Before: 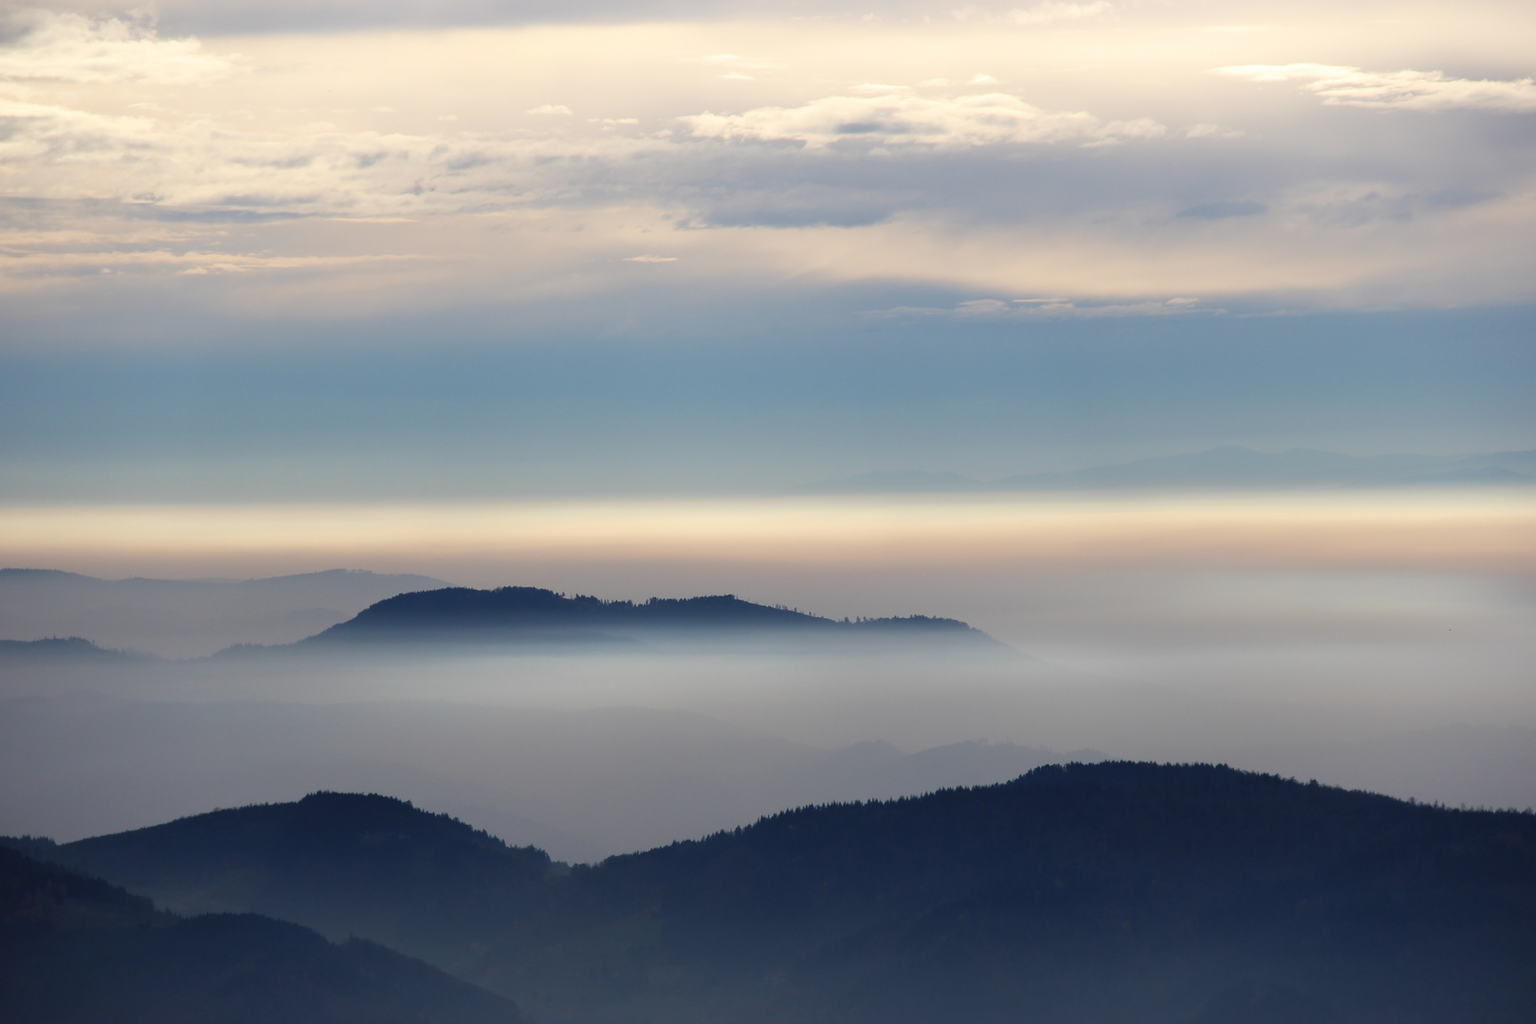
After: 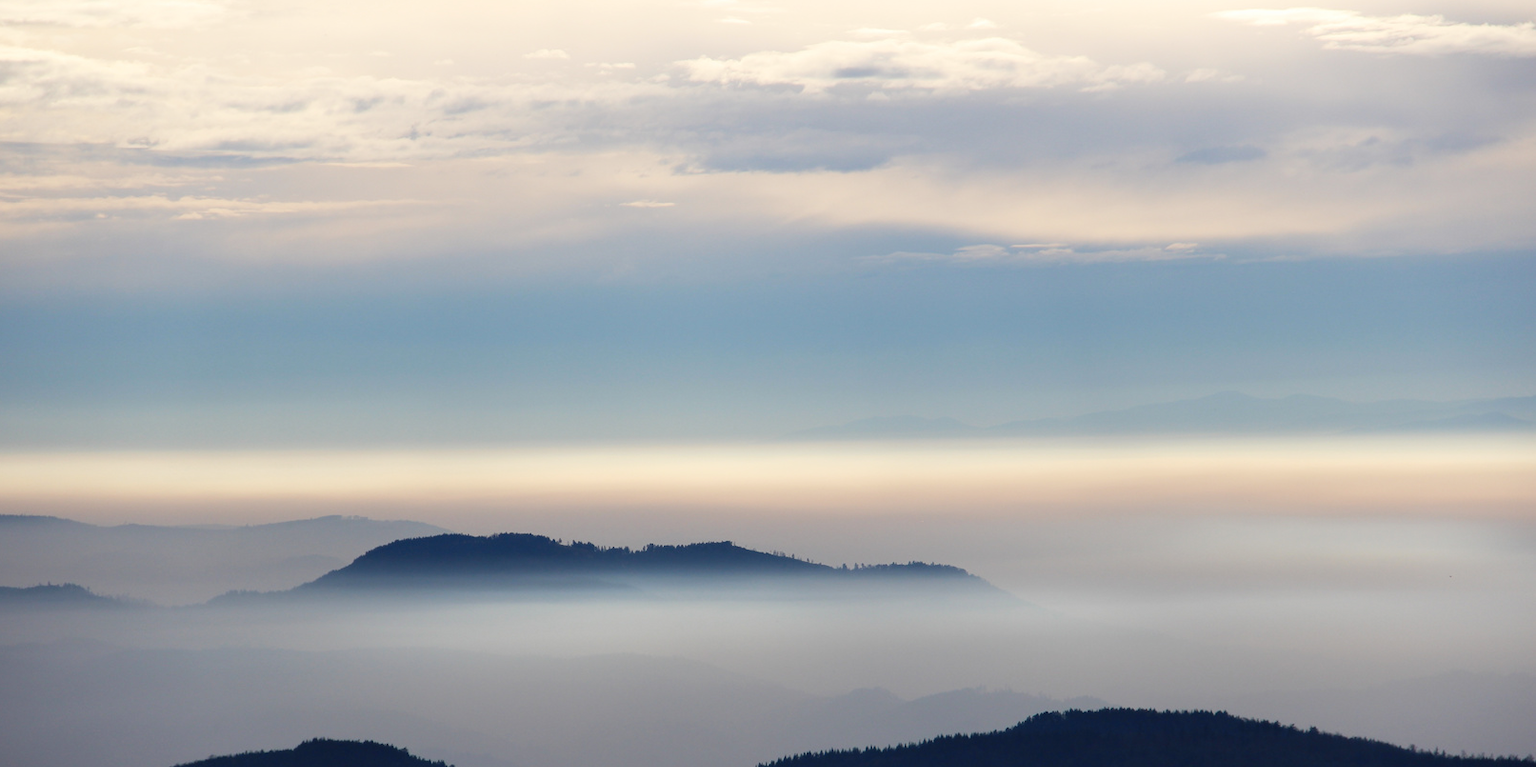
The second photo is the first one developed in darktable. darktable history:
white balance: emerald 1
crop: left 0.387%, top 5.469%, bottom 19.809%
tone curve: curves: ch0 [(0, 0) (0.004, 0.002) (0.02, 0.013) (0.218, 0.218) (0.664, 0.718) (0.832, 0.873) (1, 1)], preserve colors none
